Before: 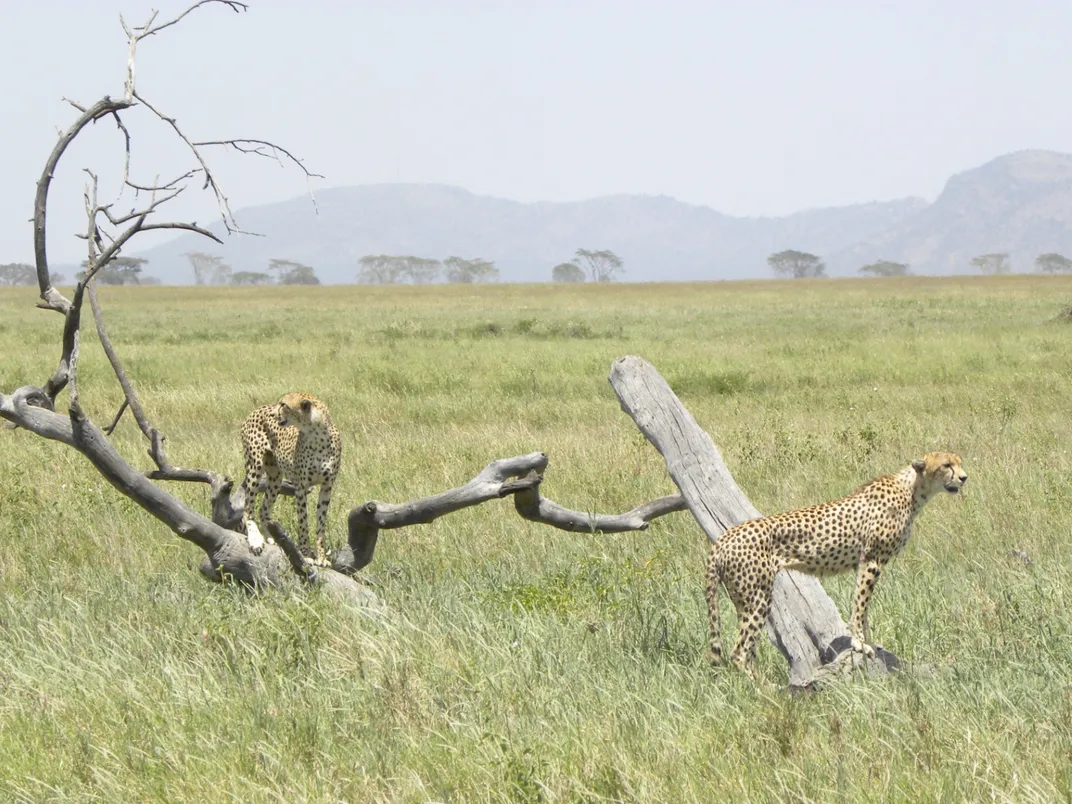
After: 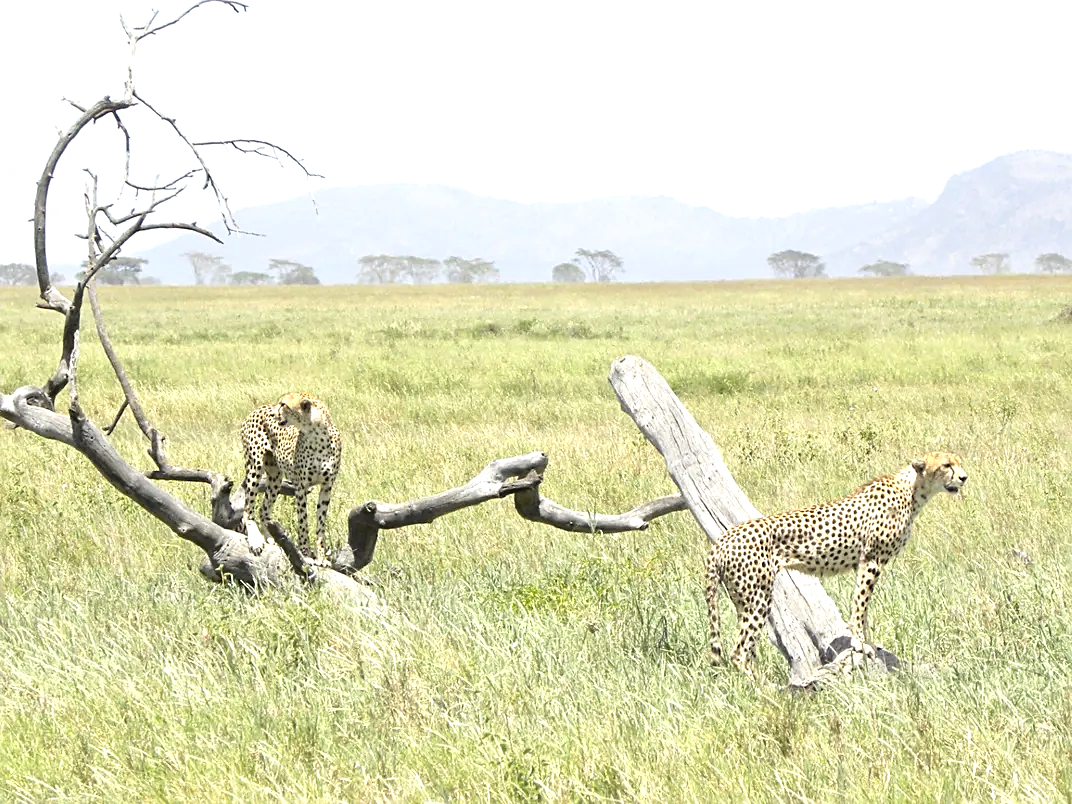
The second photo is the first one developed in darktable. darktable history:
sharpen: on, module defaults
tone equalizer: -8 EV 0.001 EV, -7 EV -0.002 EV, -6 EV 0.002 EV, -5 EV -0.03 EV, -4 EV -0.116 EV, -3 EV -0.169 EV, -2 EV 0.24 EV, -1 EV 0.702 EV, +0 EV 0.493 EV
